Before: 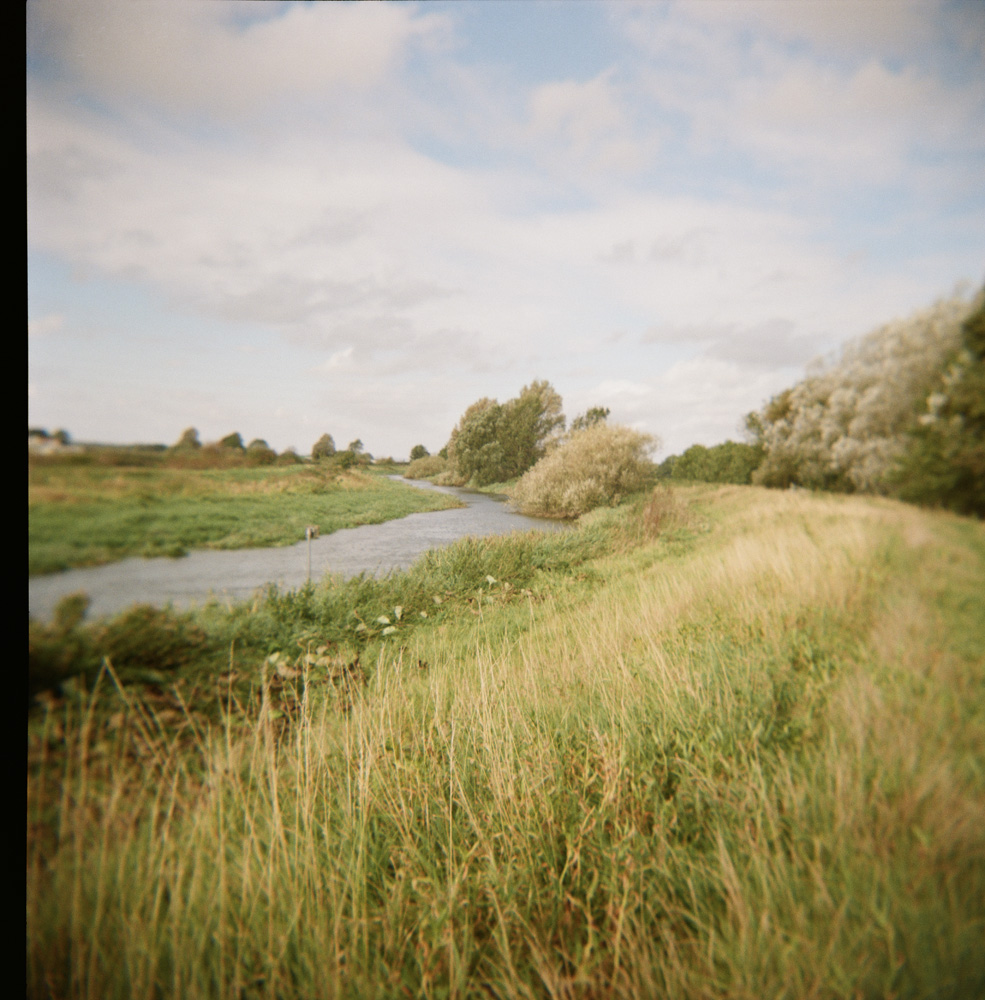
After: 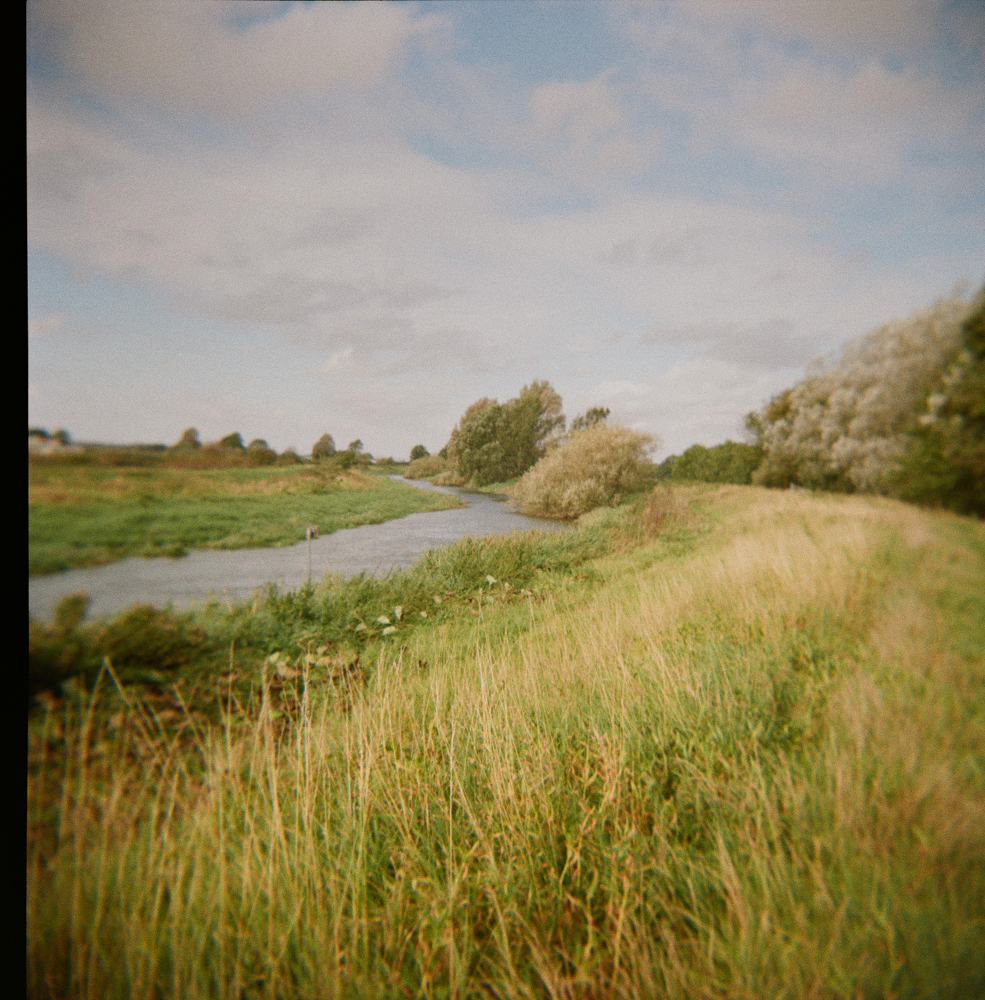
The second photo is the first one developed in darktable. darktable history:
graduated density: rotation -0.352°, offset 57.64
grain: coarseness 0.09 ISO, strength 16.61%
